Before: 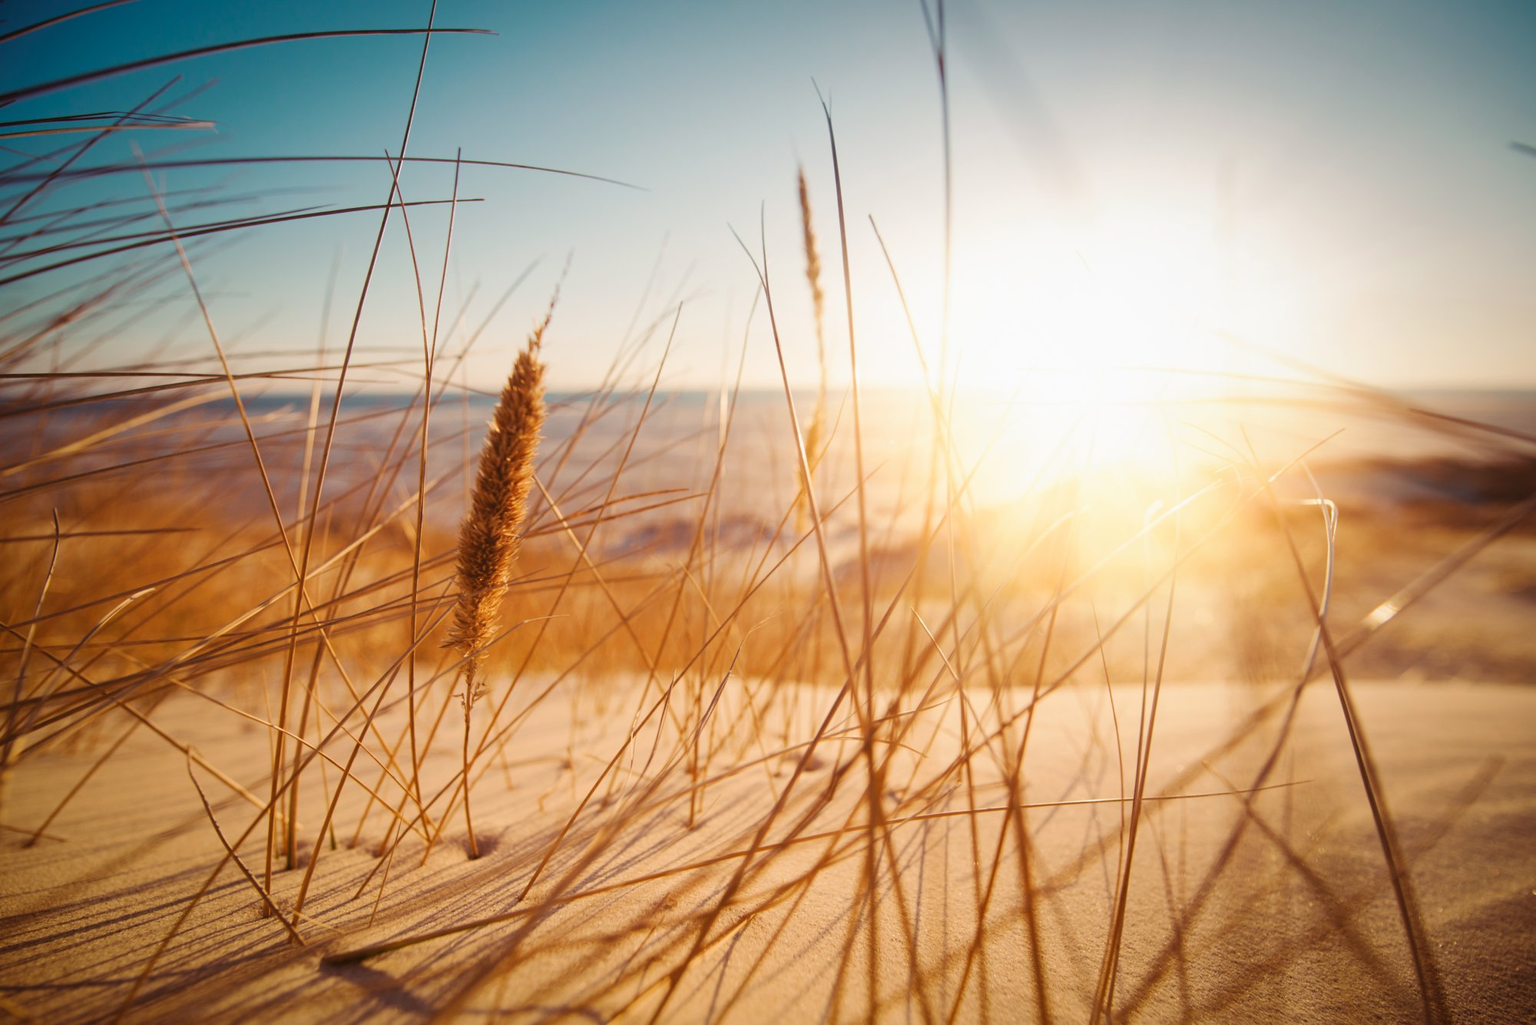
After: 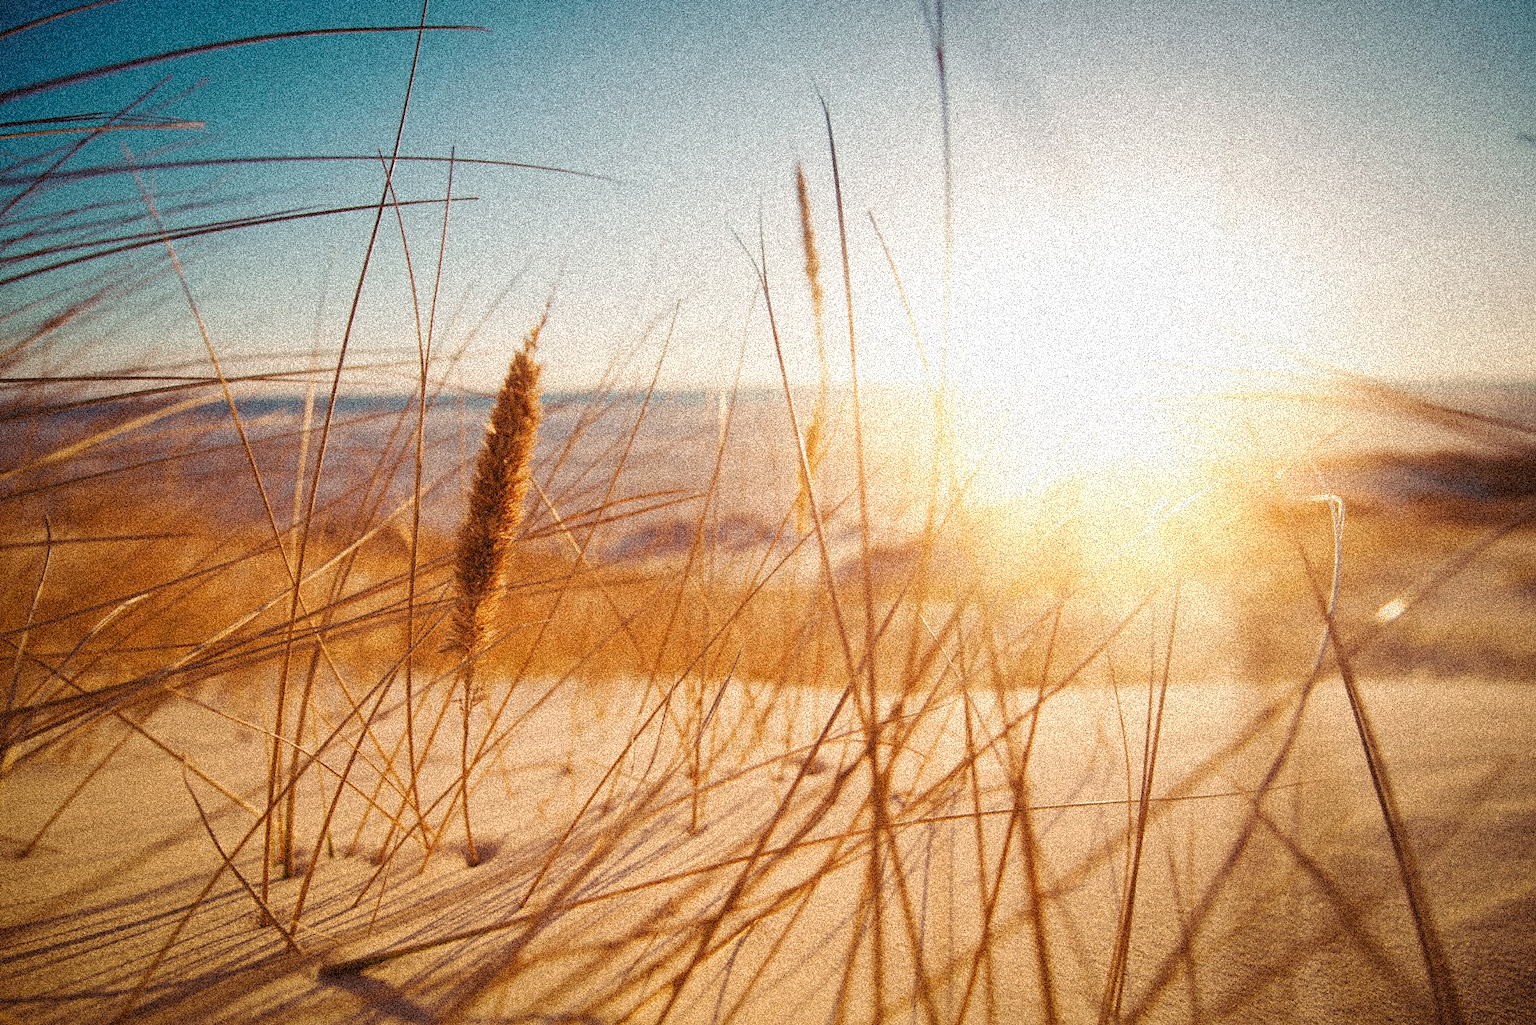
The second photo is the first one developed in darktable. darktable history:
rotate and perspective: rotation -0.45°, automatic cropping original format, crop left 0.008, crop right 0.992, crop top 0.012, crop bottom 0.988
grain: coarseness 3.75 ISO, strength 100%, mid-tones bias 0%
